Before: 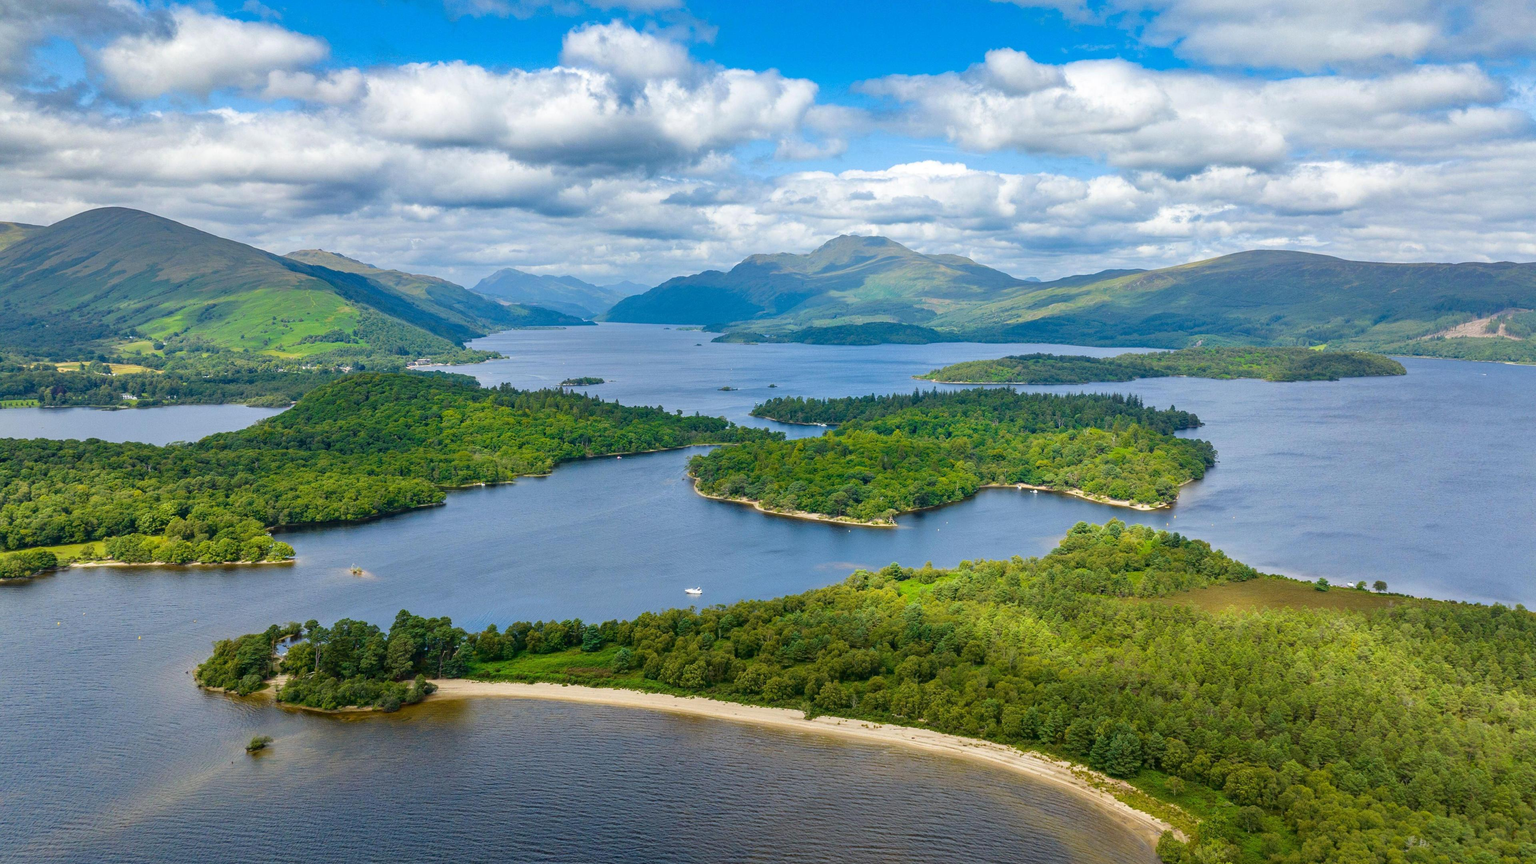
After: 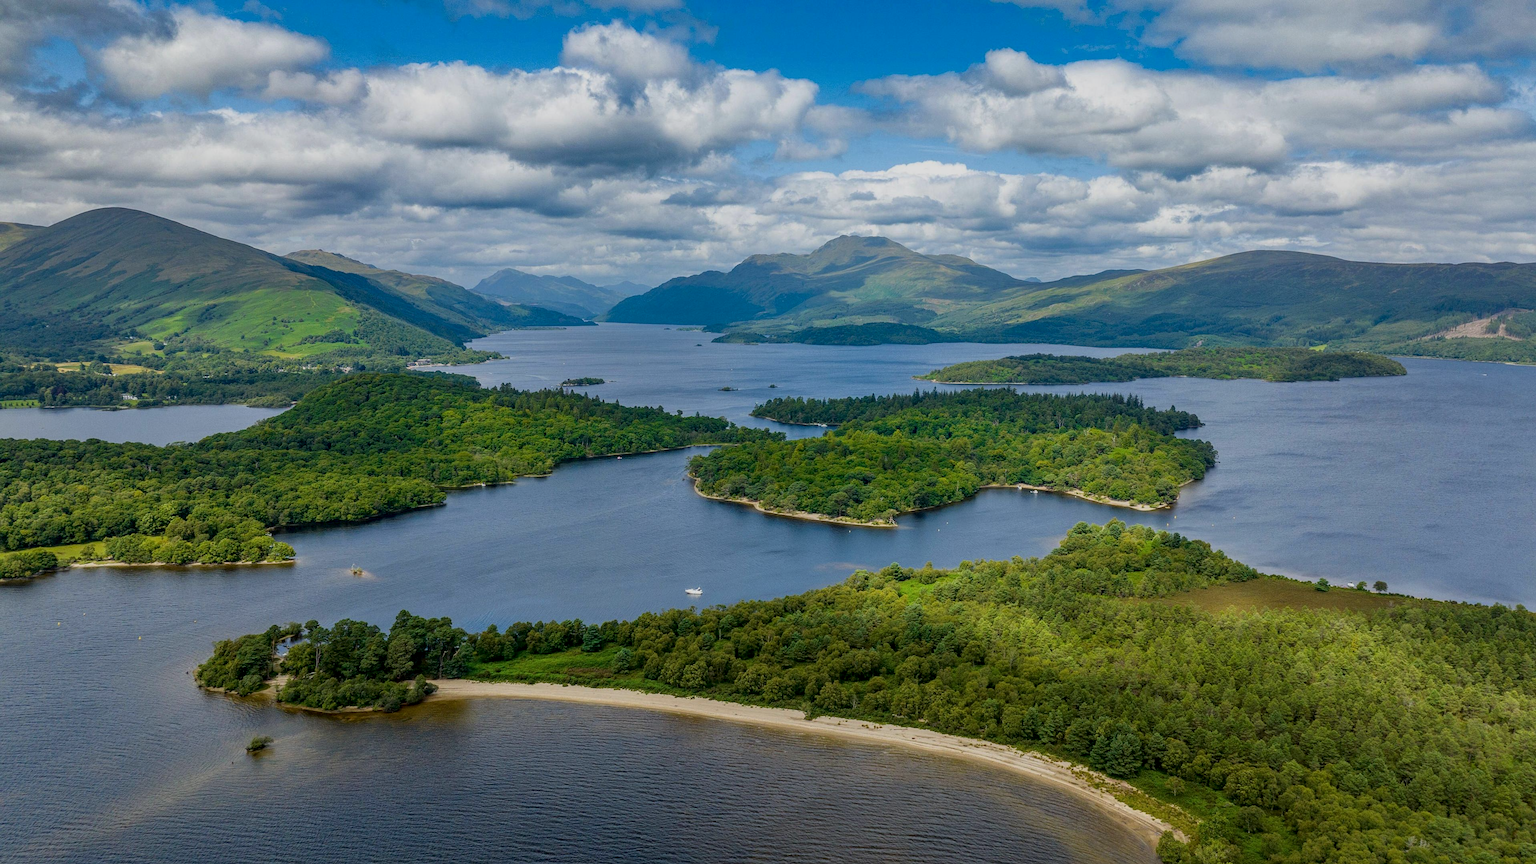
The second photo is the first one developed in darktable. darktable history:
sharpen: radius 1.267, amount 0.293, threshold 0.016
local contrast: on, module defaults
exposure: black level correction 0, exposure -0.709 EV, compensate highlight preservation false
